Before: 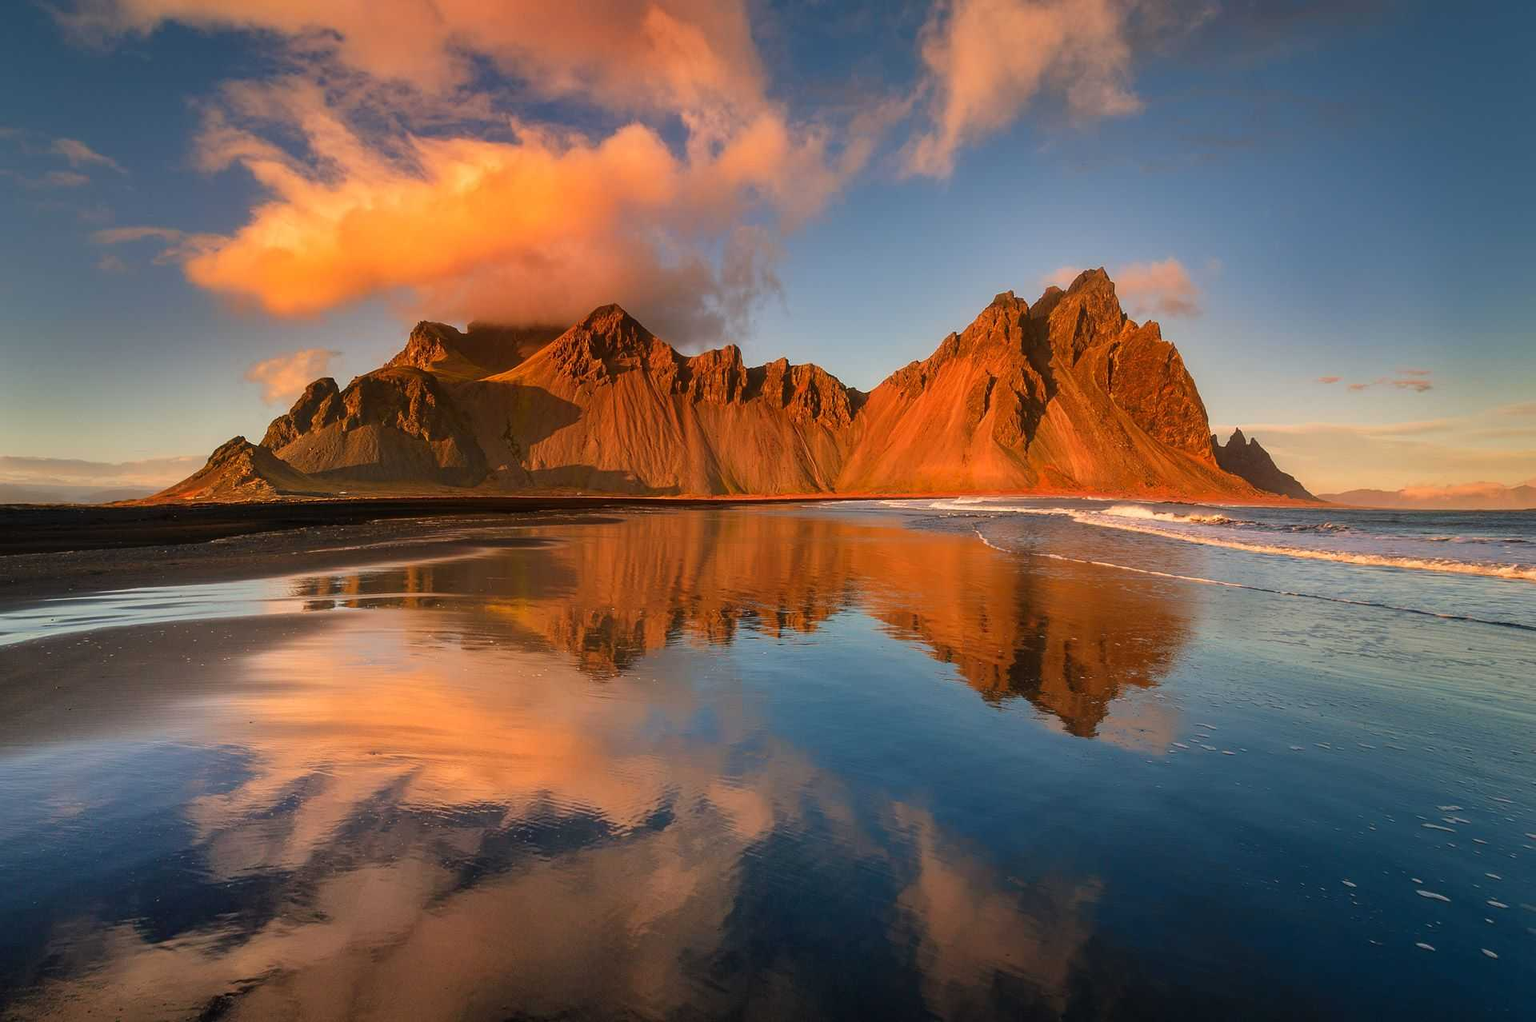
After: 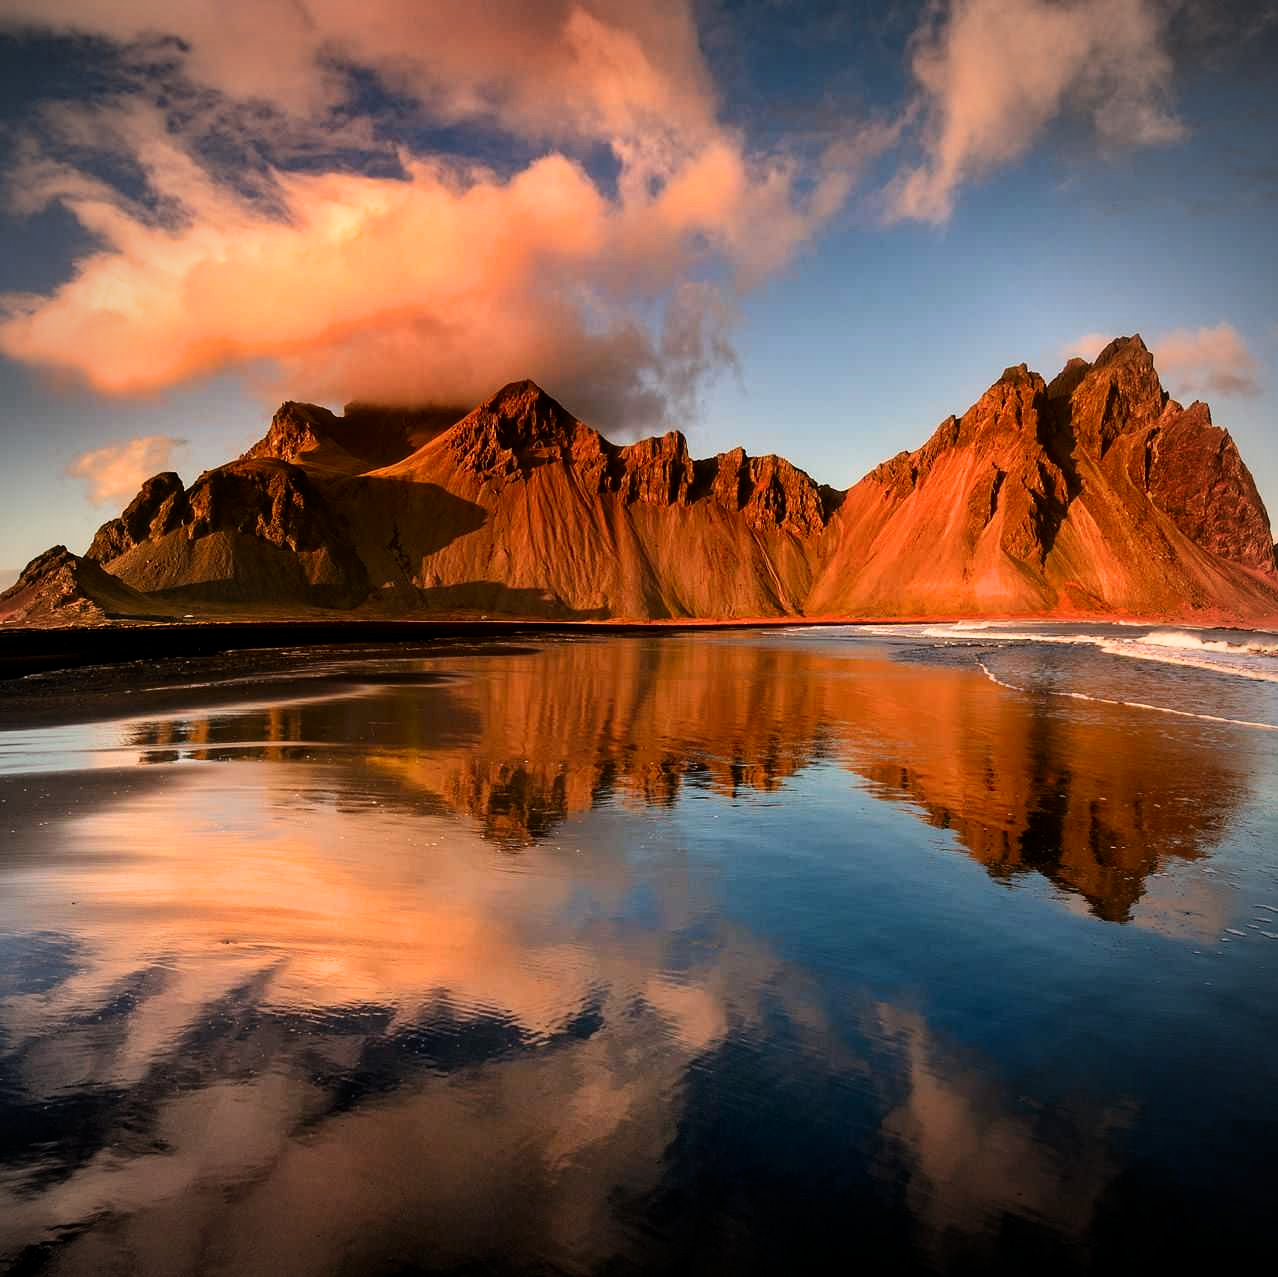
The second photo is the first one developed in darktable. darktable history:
filmic rgb: black relative exposure -8.66 EV, white relative exposure 2.67 EV, threshold 3.02 EV, target black luminance 0%, target white luminance 99.996%, hardness 6.26, latitude 74.46%, contrast 1.319, highlights saturation mix -5.27%, enable highlight reconstruction true
crop and rotate: left 12.547%, right 20.863%
contrast brightness saturation: contrast 0.149, brightness -0.015, saturation 0.103
vignetting: fall-off radius 61.16%
